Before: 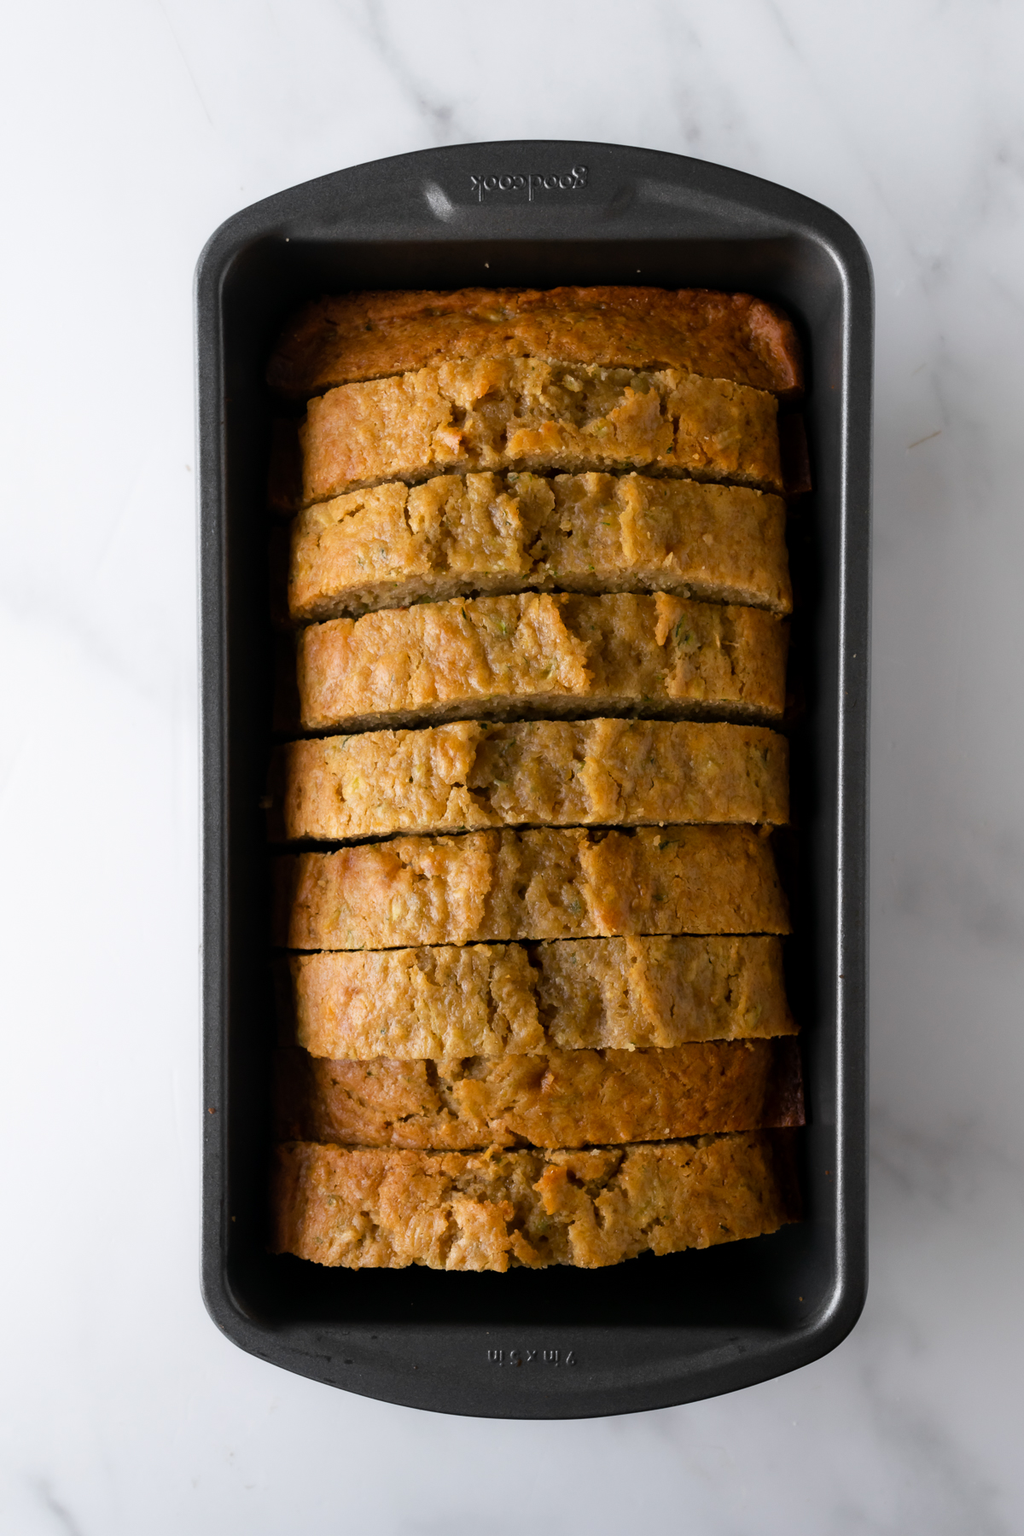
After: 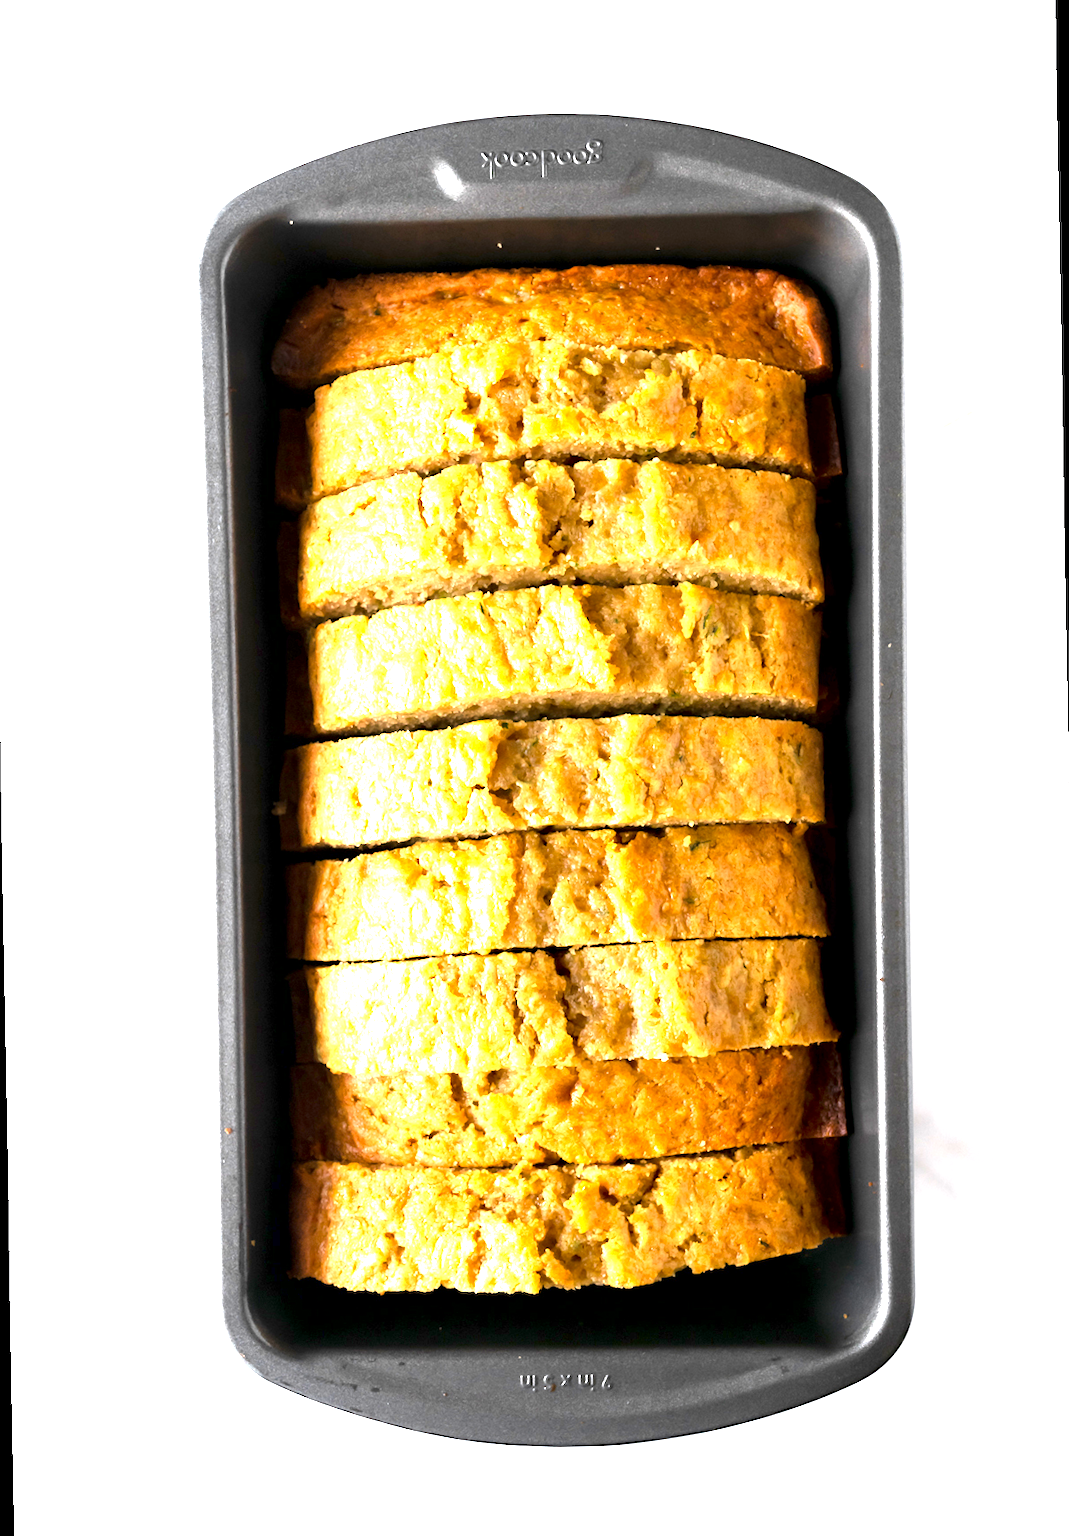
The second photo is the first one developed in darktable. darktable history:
exposure: black level correction 0.001, exposure 2.607 EV, compensate exposure bias true, compensate highlight preservation false
local contrast: mode bilateral grid, contrast 20, coarseness 50, detail 102%, midtone range 0.2
rotate and perspective: rotation -1°, crop left 0.011, crop right 0.989, crop top 0.025, crop bottom 0.975
